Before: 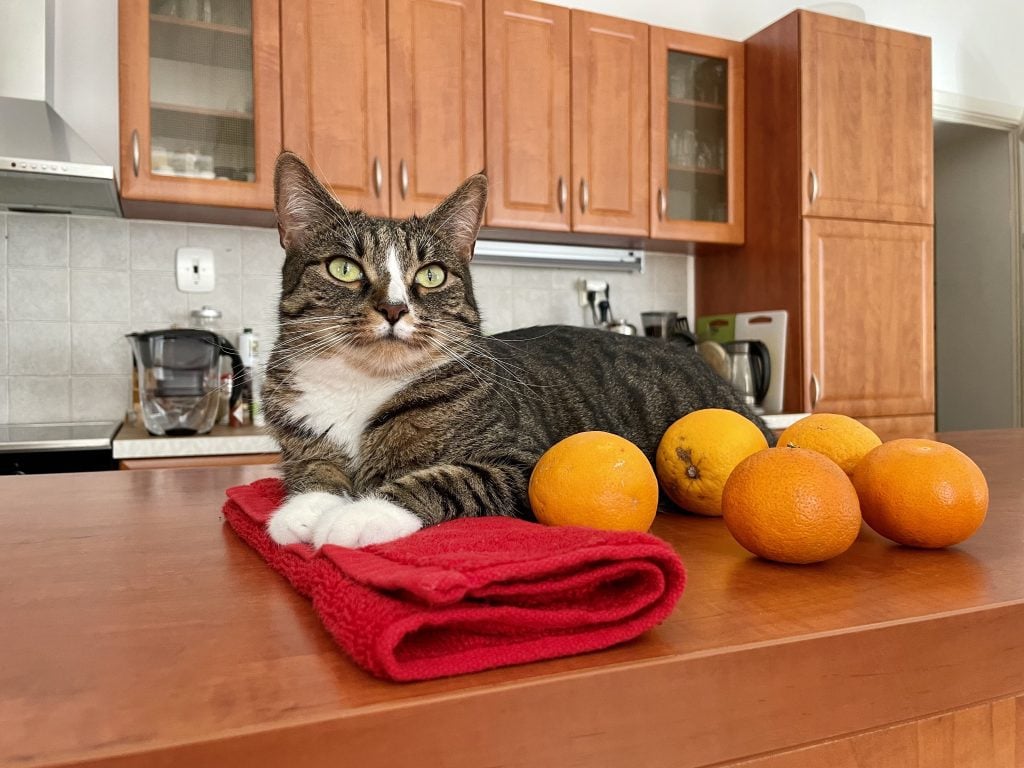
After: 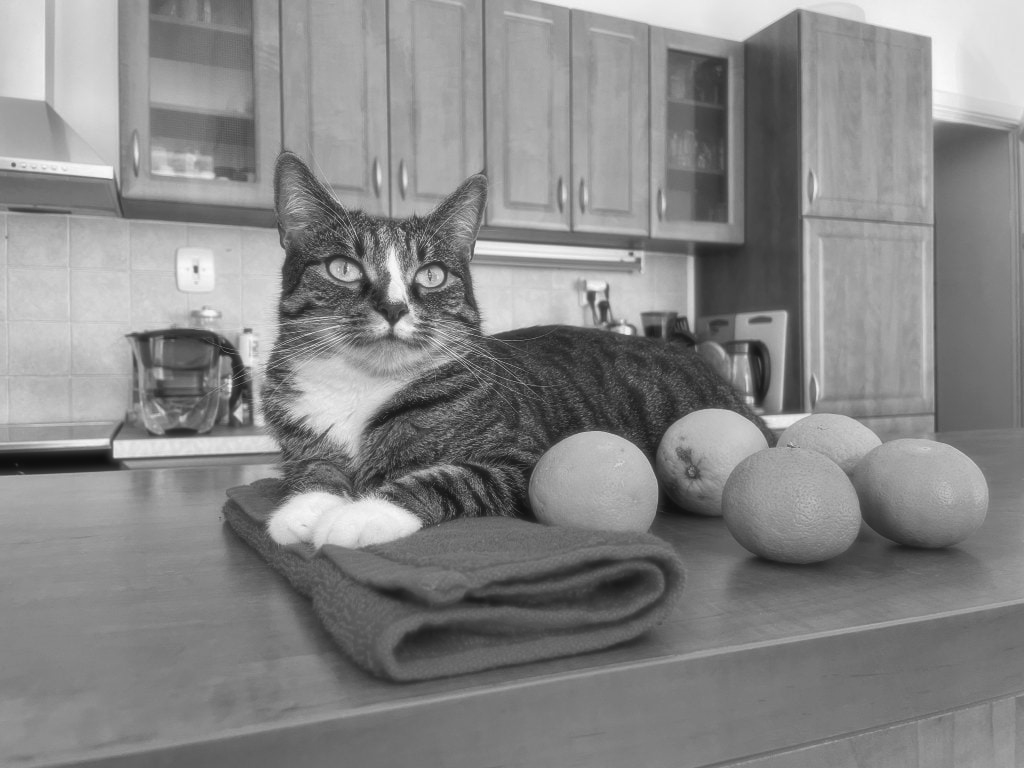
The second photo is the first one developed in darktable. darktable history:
monochrome: on, module defaults
color balance: lift [1.004, 1.002, 1.002, 0.998], gamma [1, 1.007, 1.002, 0.993], gain [1, 0.977, 1.013, 1.023], contrast -3.64%
soften: size 19.52%, mix 20.32%
